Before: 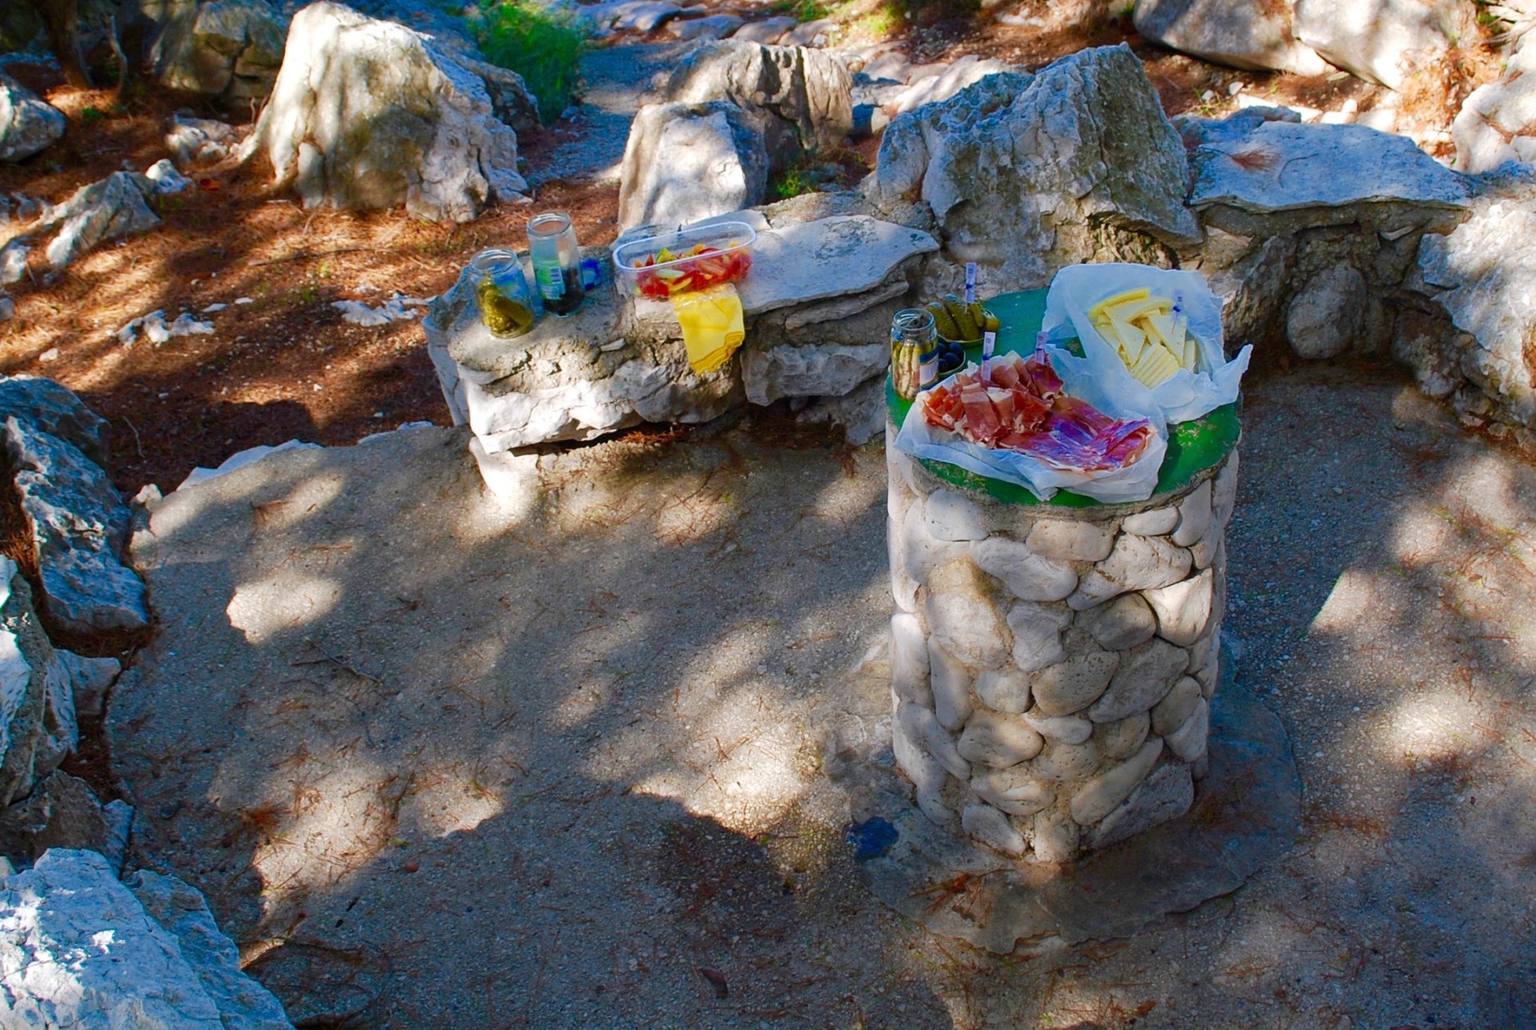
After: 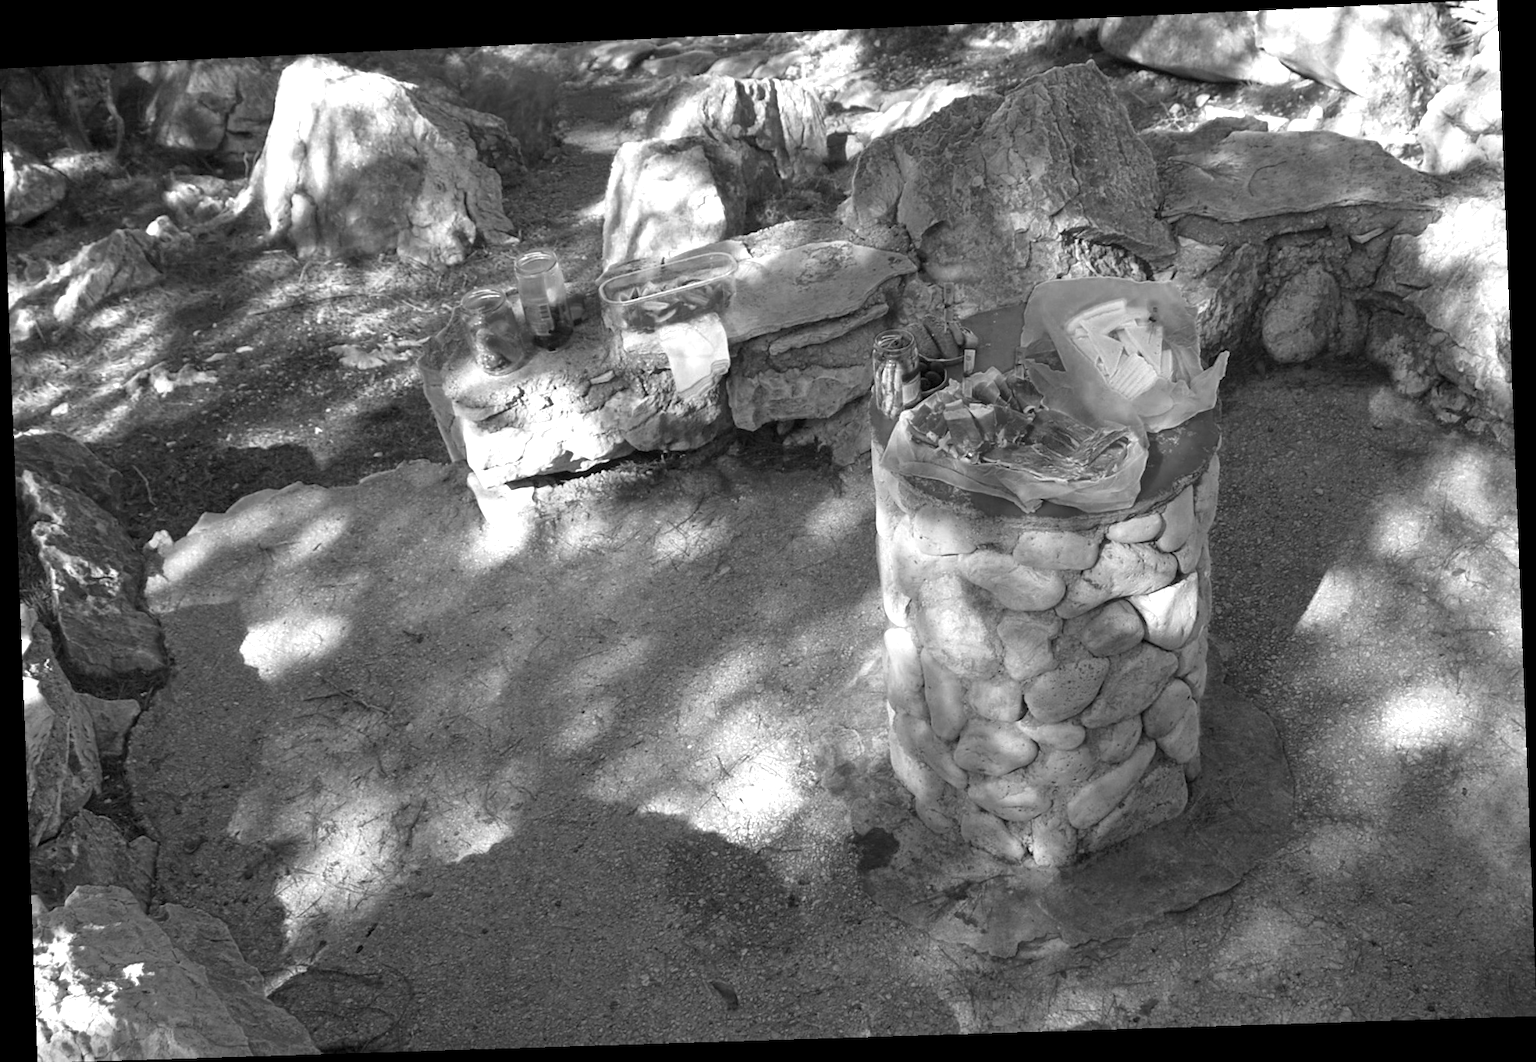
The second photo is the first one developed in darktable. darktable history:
tone equalizer: -8 EV 0.25 EV, -7 EV 0.417 EV, -6 EV 0.417 EV, -5 EV 0.25 EV, -3 EV -0.25 EV, -2 EV -0.417 EV, -1 EV -0.417 EV, +0 EV -0.25 EV, edges refinement/feathering 500, mask exposure compensation -1.57 EV, preserve details guided filter
color zones: curves: ch0 [(0.002, 0.593) (0.143, 0.417) (0.285, 0.541) (0.455, 0.289) (0.608, 0.327) (0.727, 0.283) (0.869, 0.571) (1, 0.603)]; ch1 [(0, 0) (0.143, 0) (0.286, 0) (0.429, 0) (0.571, 0) (0.714, 0) (0.857, 0)]
rotate and perspective: rotation -2.22°, lens shift (horizontal) -0.022, automatic cropping off
exposure: exposure 0.943 EV, compensate highlight preservation false
